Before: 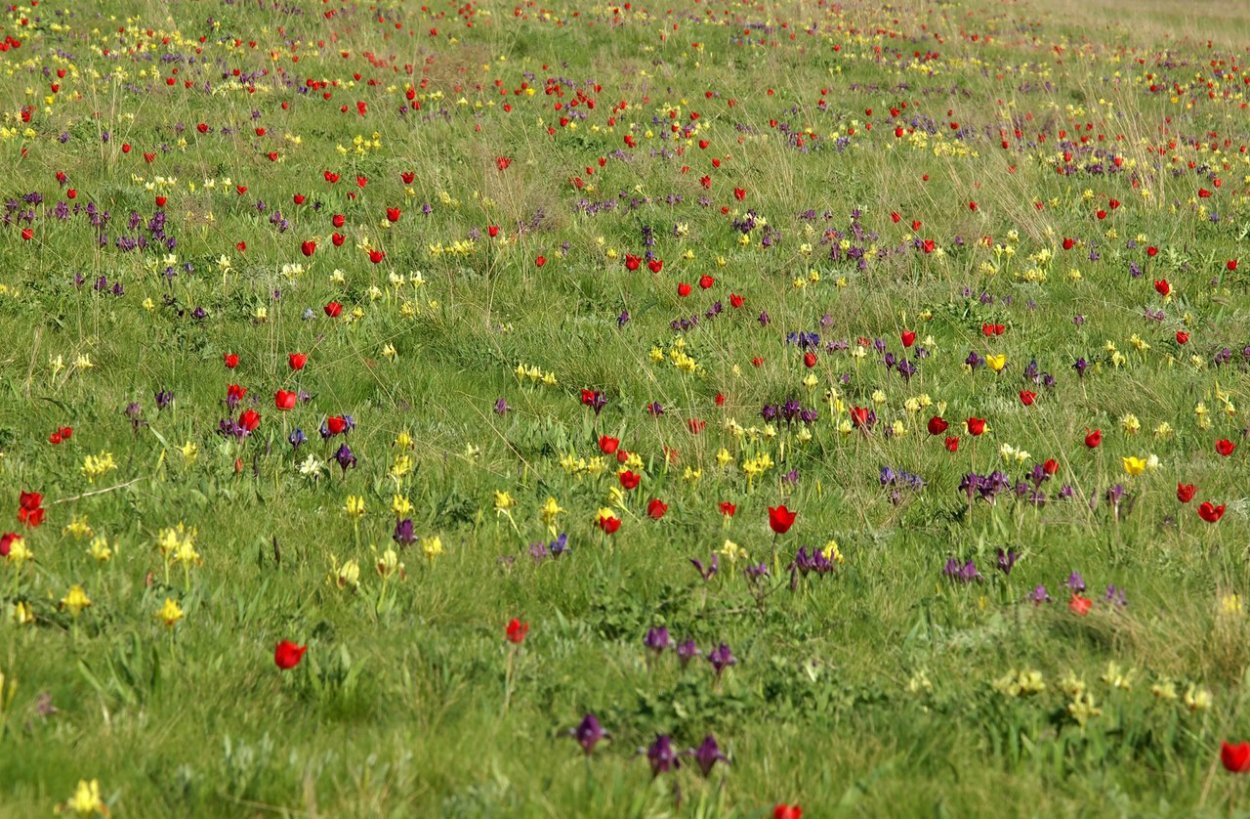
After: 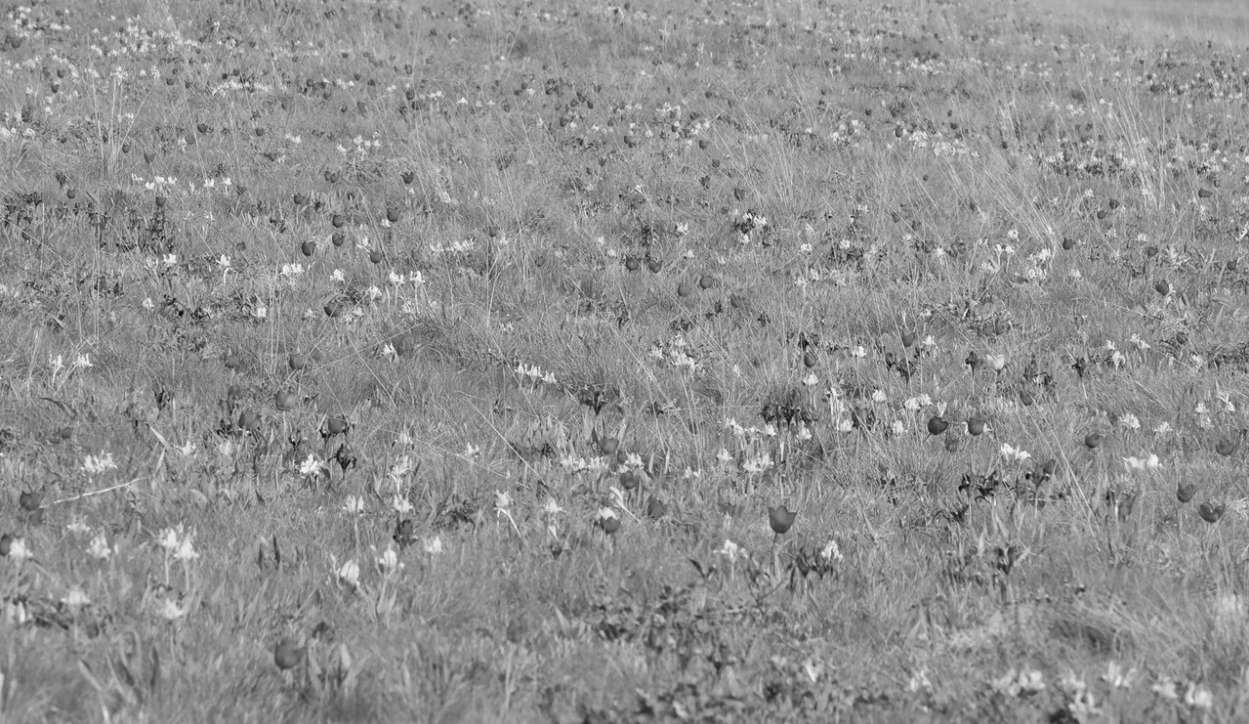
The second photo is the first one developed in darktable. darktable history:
crop and rotate: top 0%, bottom 11.498%
contrast brightness saturation: brightness 0.19, saturation -0.497
color calibration: output gray [0.22, 0.42, 0.37, 0], illuminant F (fluorescent), F source F9 (Cool White Deluxe 4150 K) – high CRI, x 0.374, y 0.373, temperature 4163.28 K
